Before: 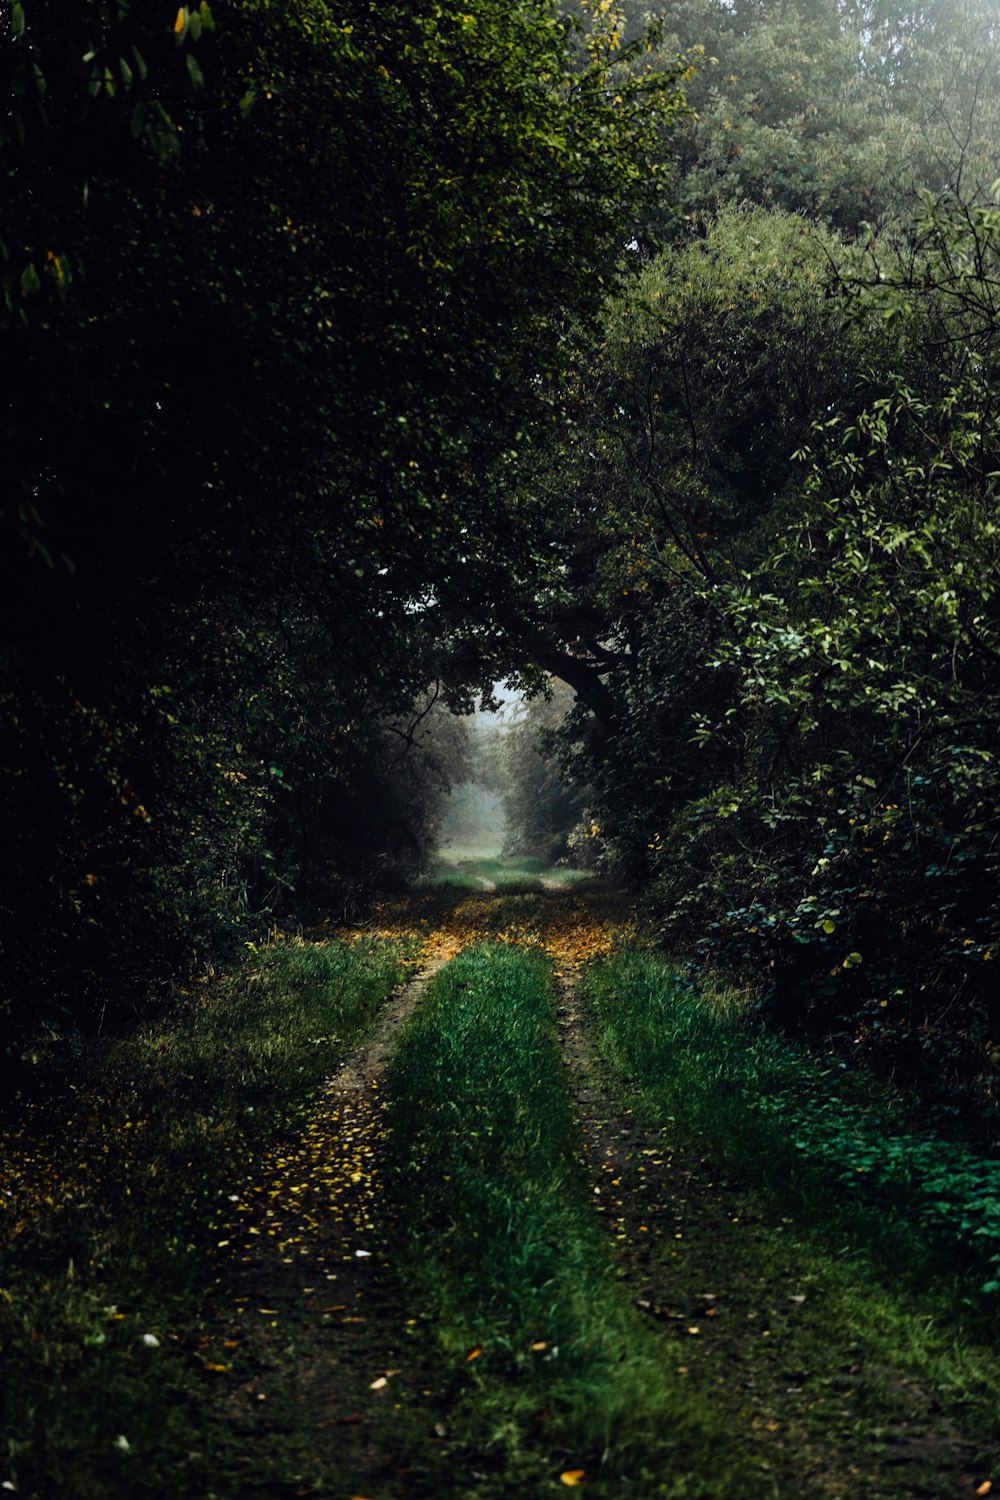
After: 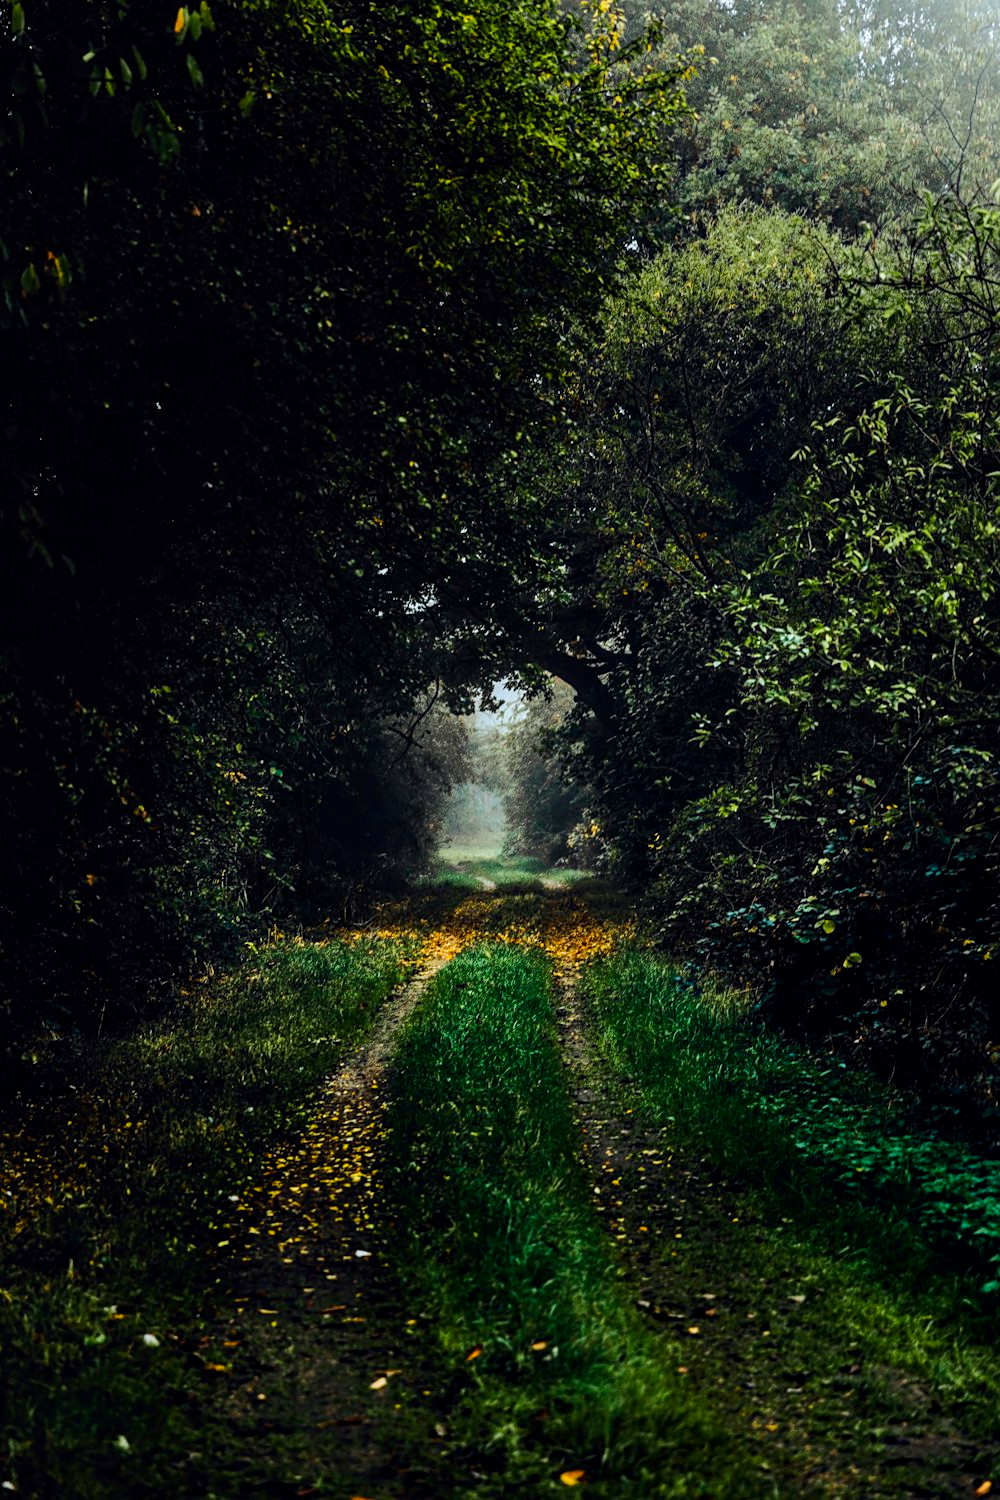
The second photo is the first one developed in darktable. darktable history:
base curve: curves: ch0 [(0, 0) (0.472, 0.455) (1, 1)], preserve colors none
local contrast: on, module defaults
sharpen: amount 0.21
contrast brightness saturation: contrast 0.146, brightness -0.012, saturation 0.1
color balance rgb: perceptual saturation grading › global saturation 19.754%, perceptual brilliance grading › mid-tones 10.672%, perceptual brilliance grading › shadows 15.426%
